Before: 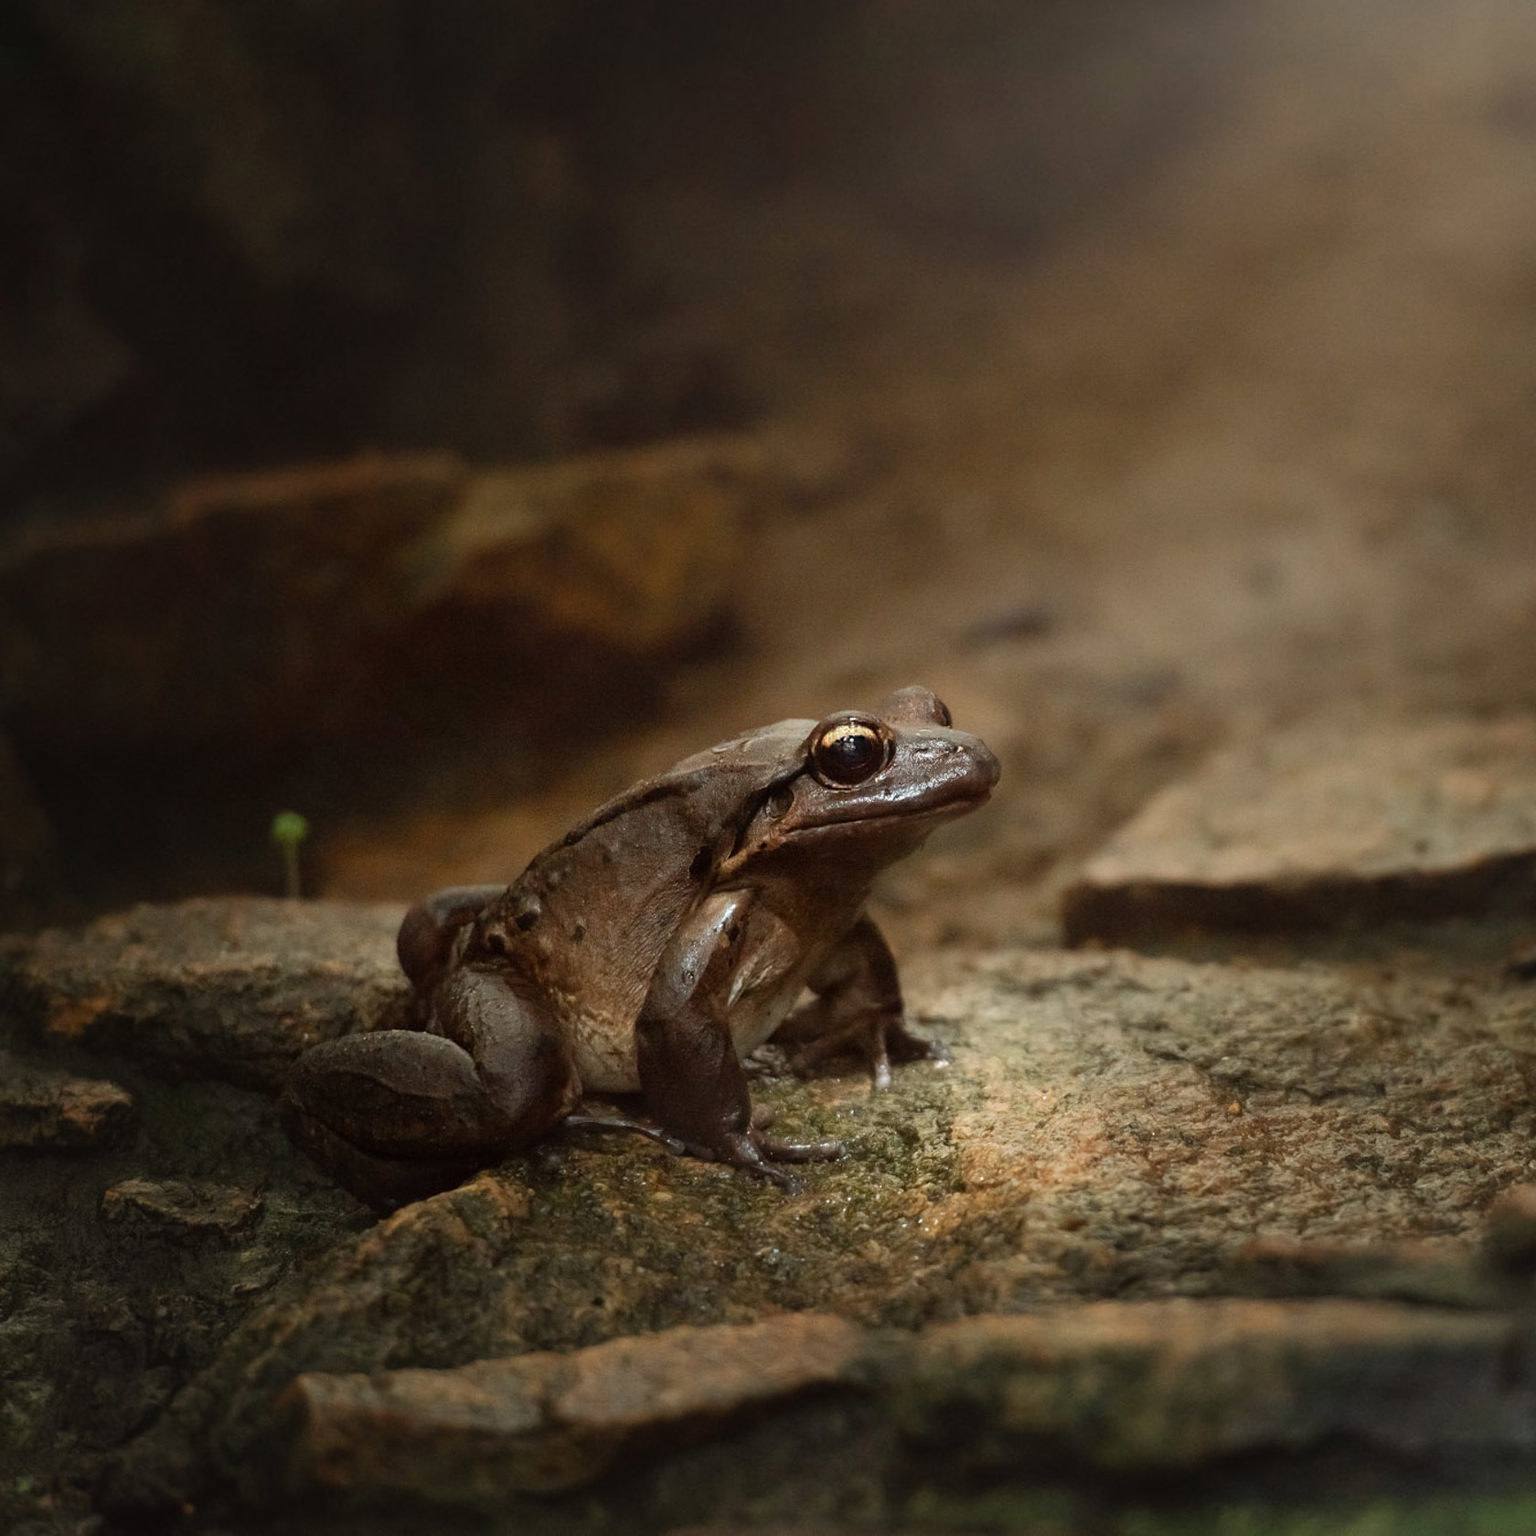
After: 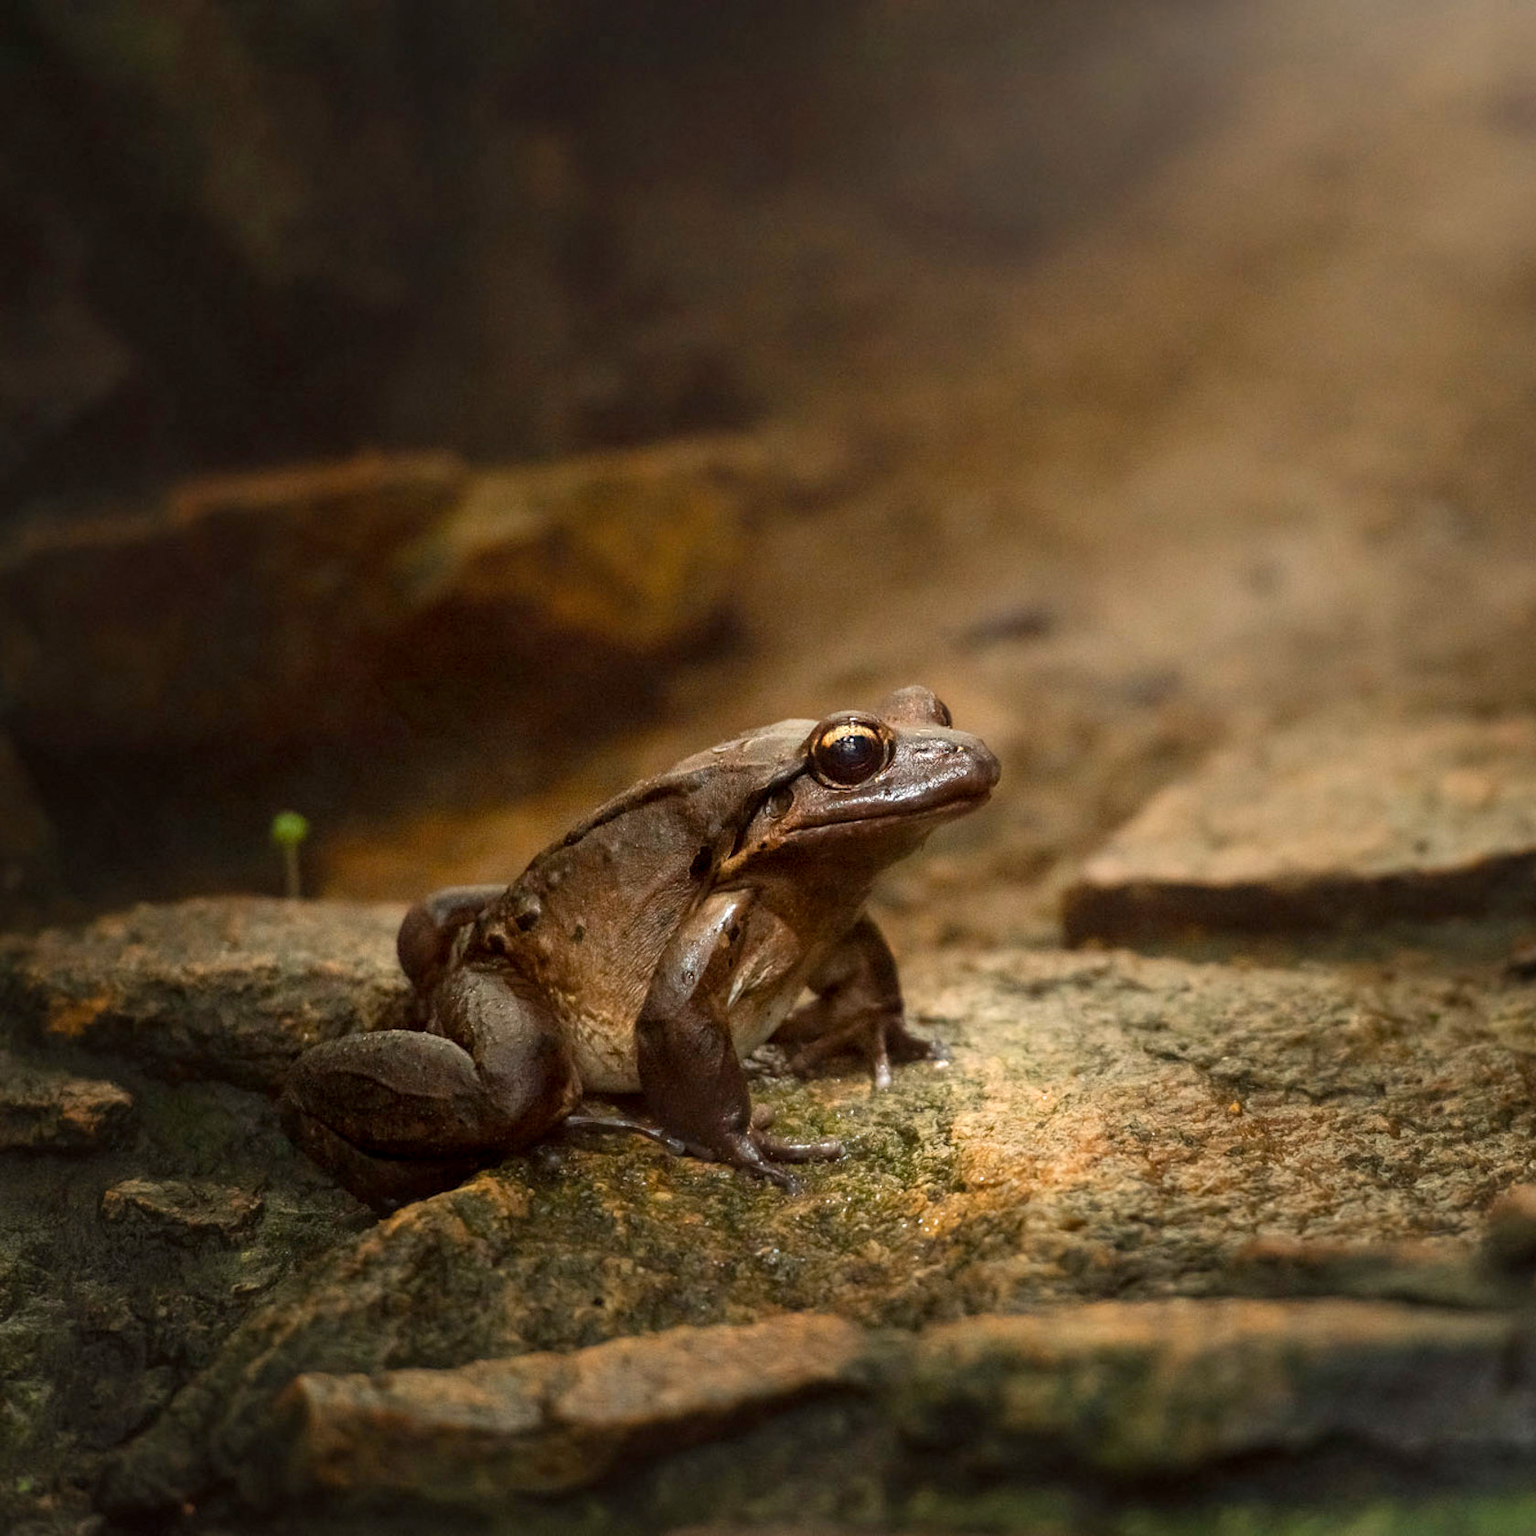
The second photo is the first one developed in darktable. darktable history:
exposure: black level correction 0.001, exposure 0.498 EV, compensate exposure bias true, compensate highlight preservation false
base curve: preserve colors none
color balance rgb: shadows lift › luminance -19.62%, highlights gain › chroma 1.395%, highlights gain › hue 50.21°, perceptual saturation grading › global saturation 19.279%, contrast -10.633%
local contrast: on, module defaults
